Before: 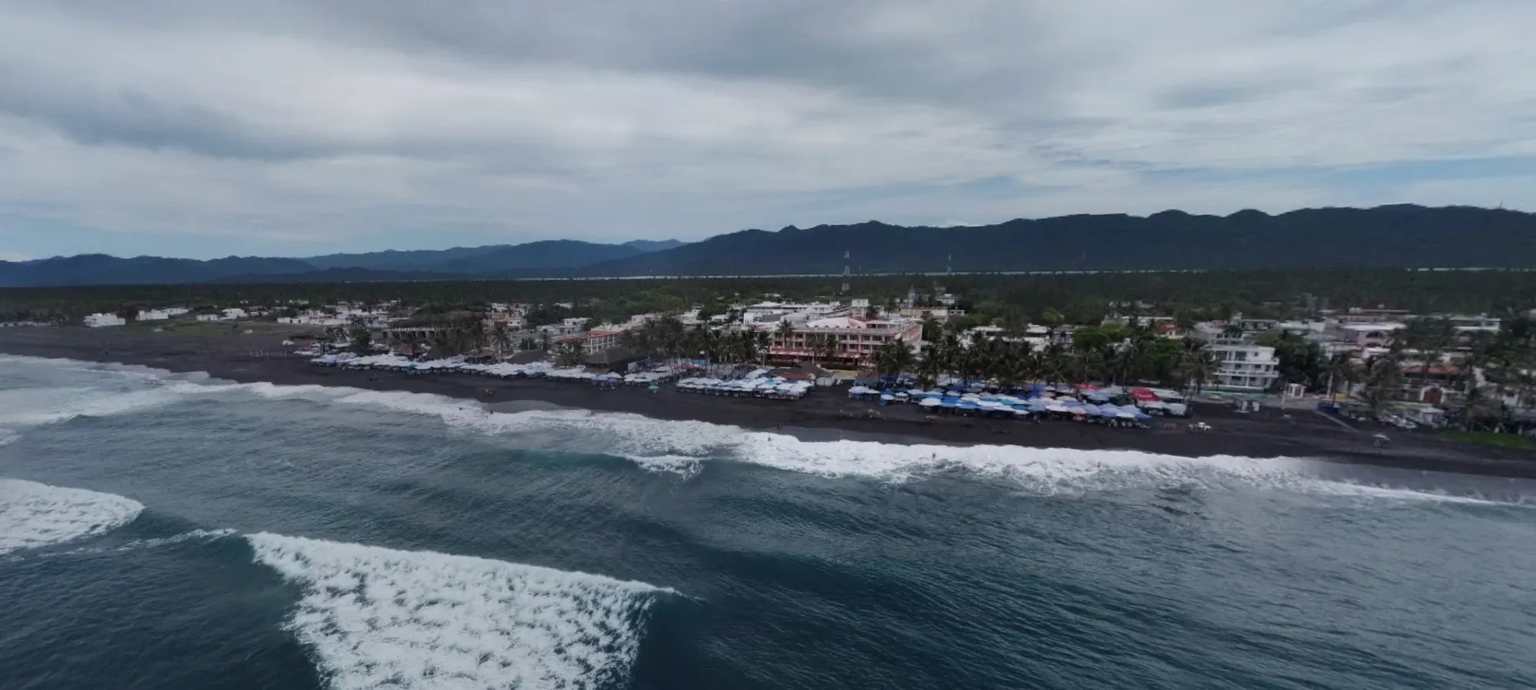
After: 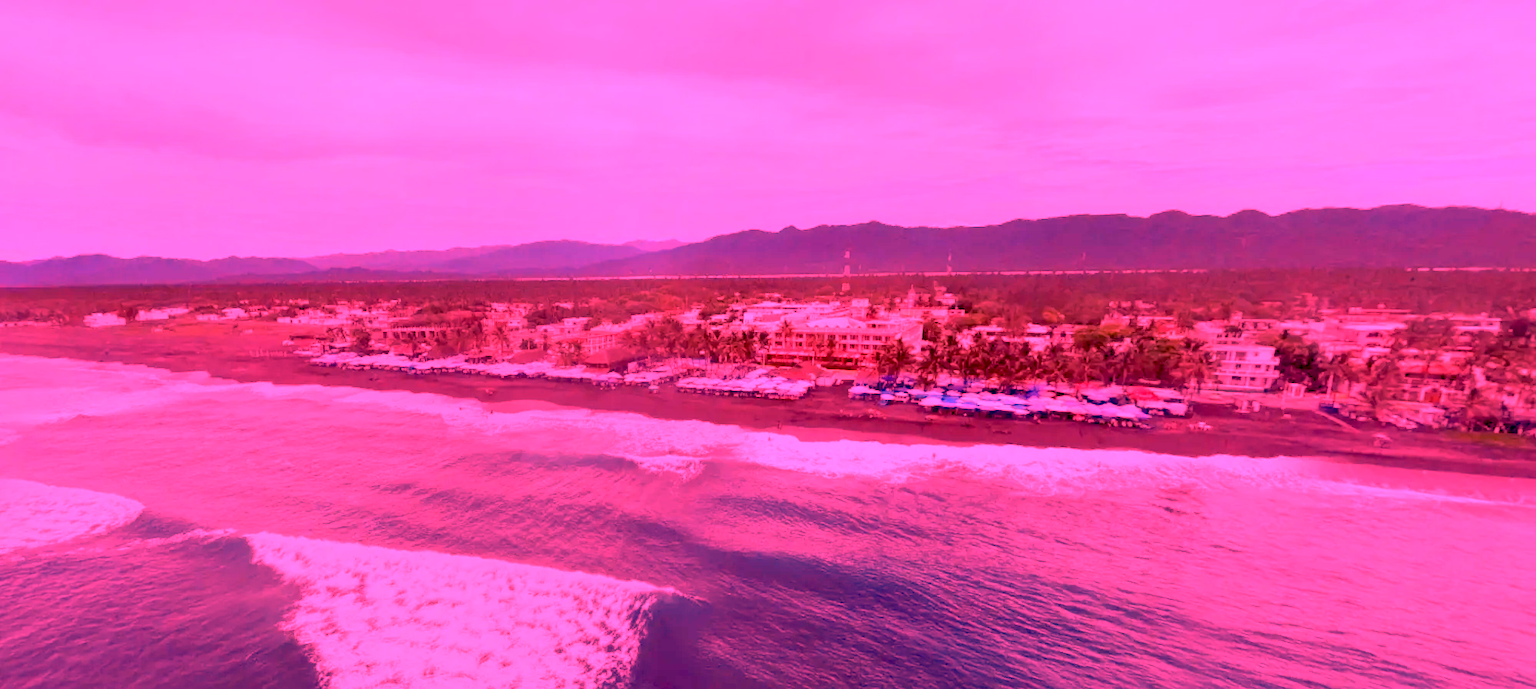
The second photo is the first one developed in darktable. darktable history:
white balance: red 4.26, blue 1.802
exposure: black level correction 0.012, compensate highlight preservation false
color balance rgb: contrast -30%
